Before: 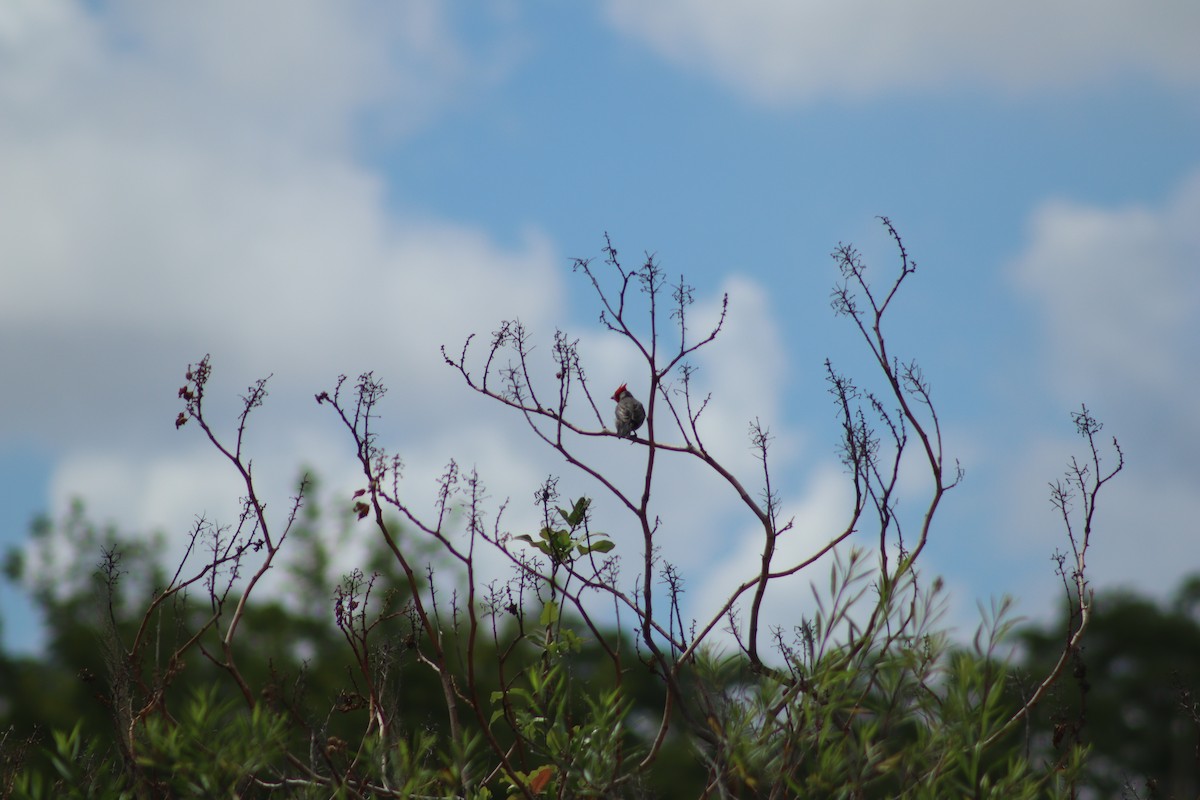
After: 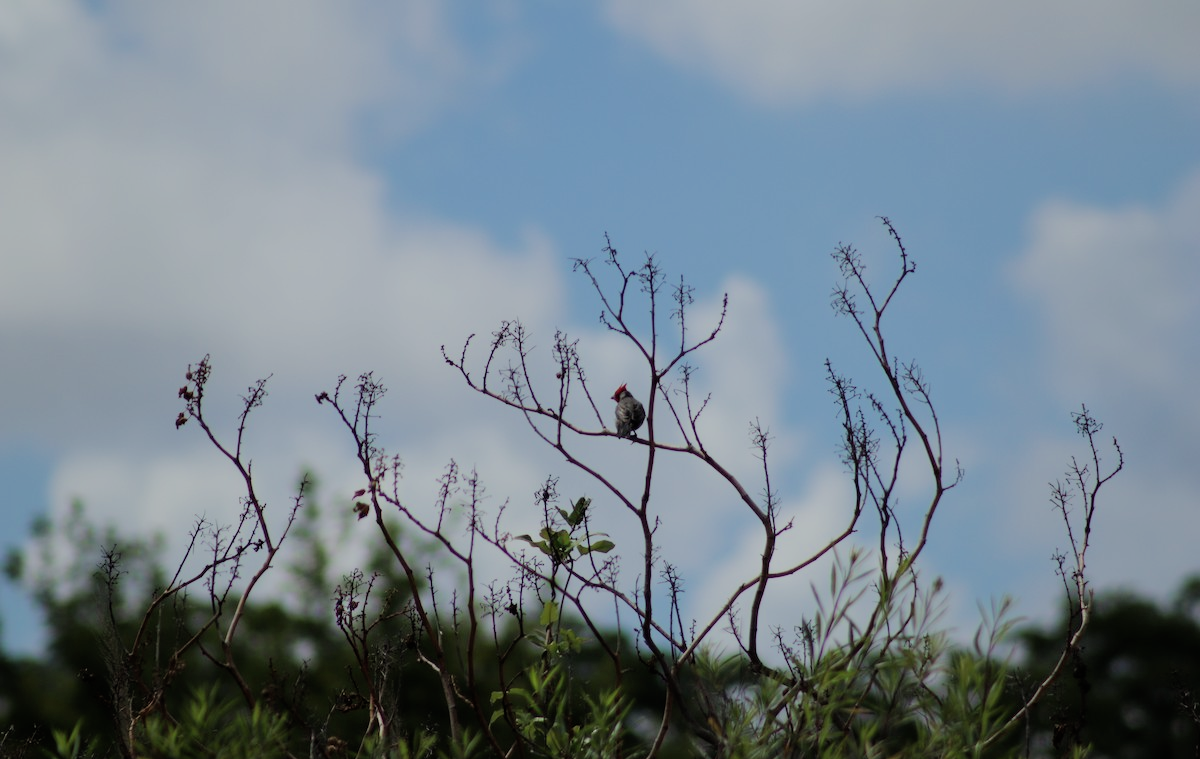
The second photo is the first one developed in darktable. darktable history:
filmic rgb: black relative exposure -6.68 EV, white relative exposure 4.56 EV, hardness 3.25
crop and rotate: top 0%, bottom 5.097%
